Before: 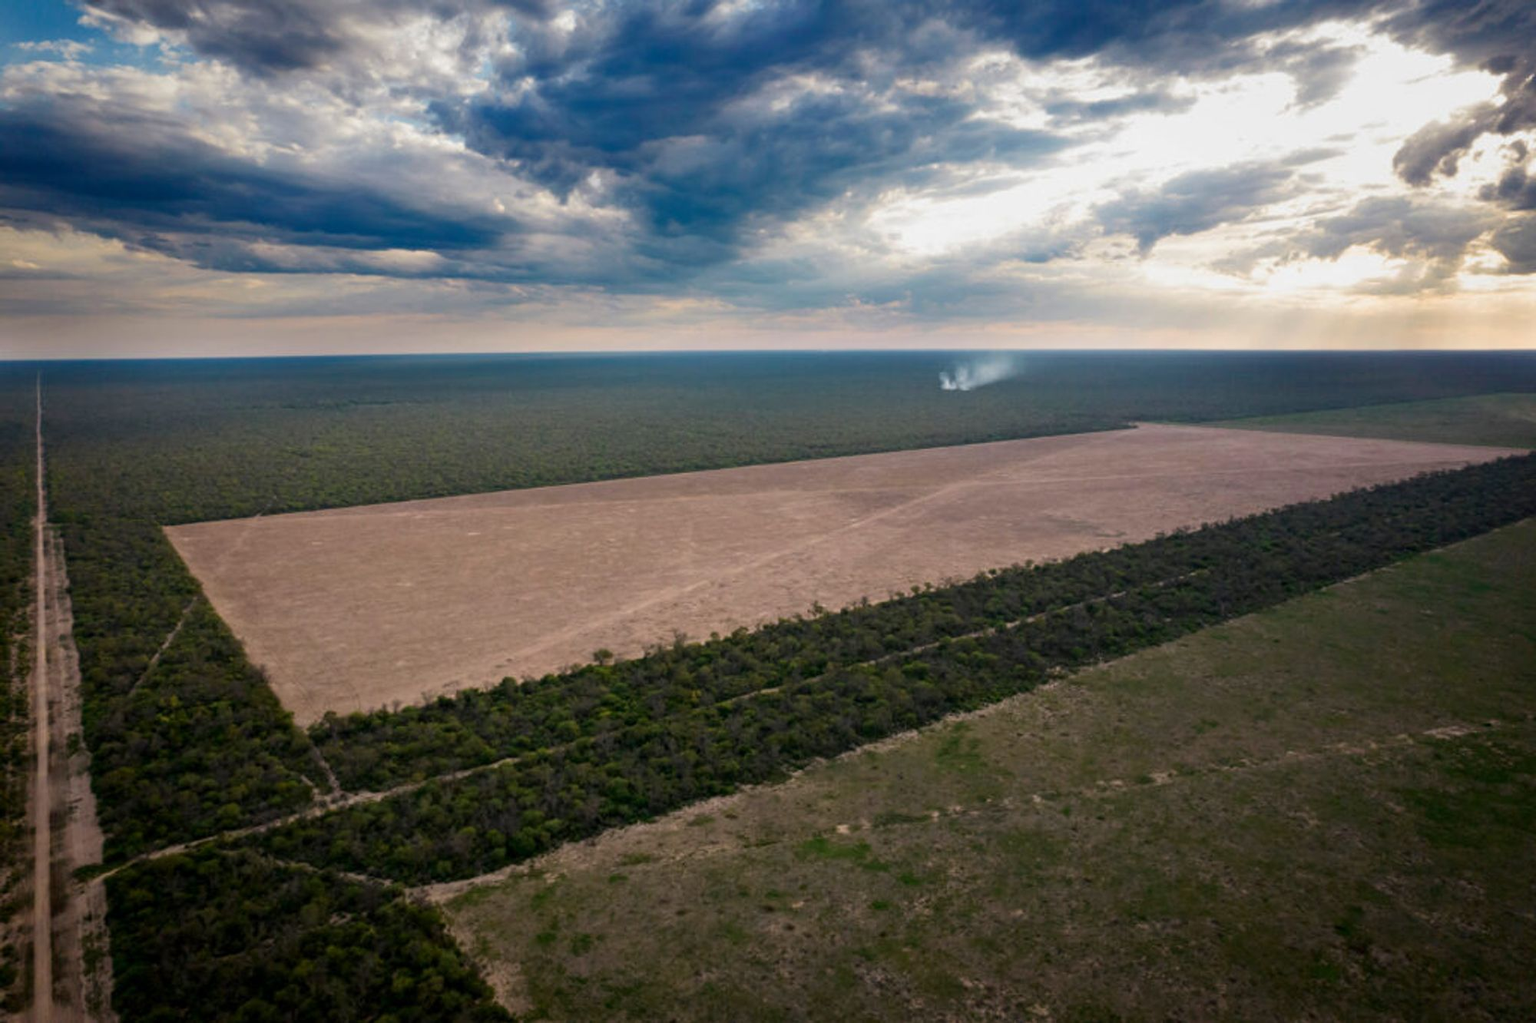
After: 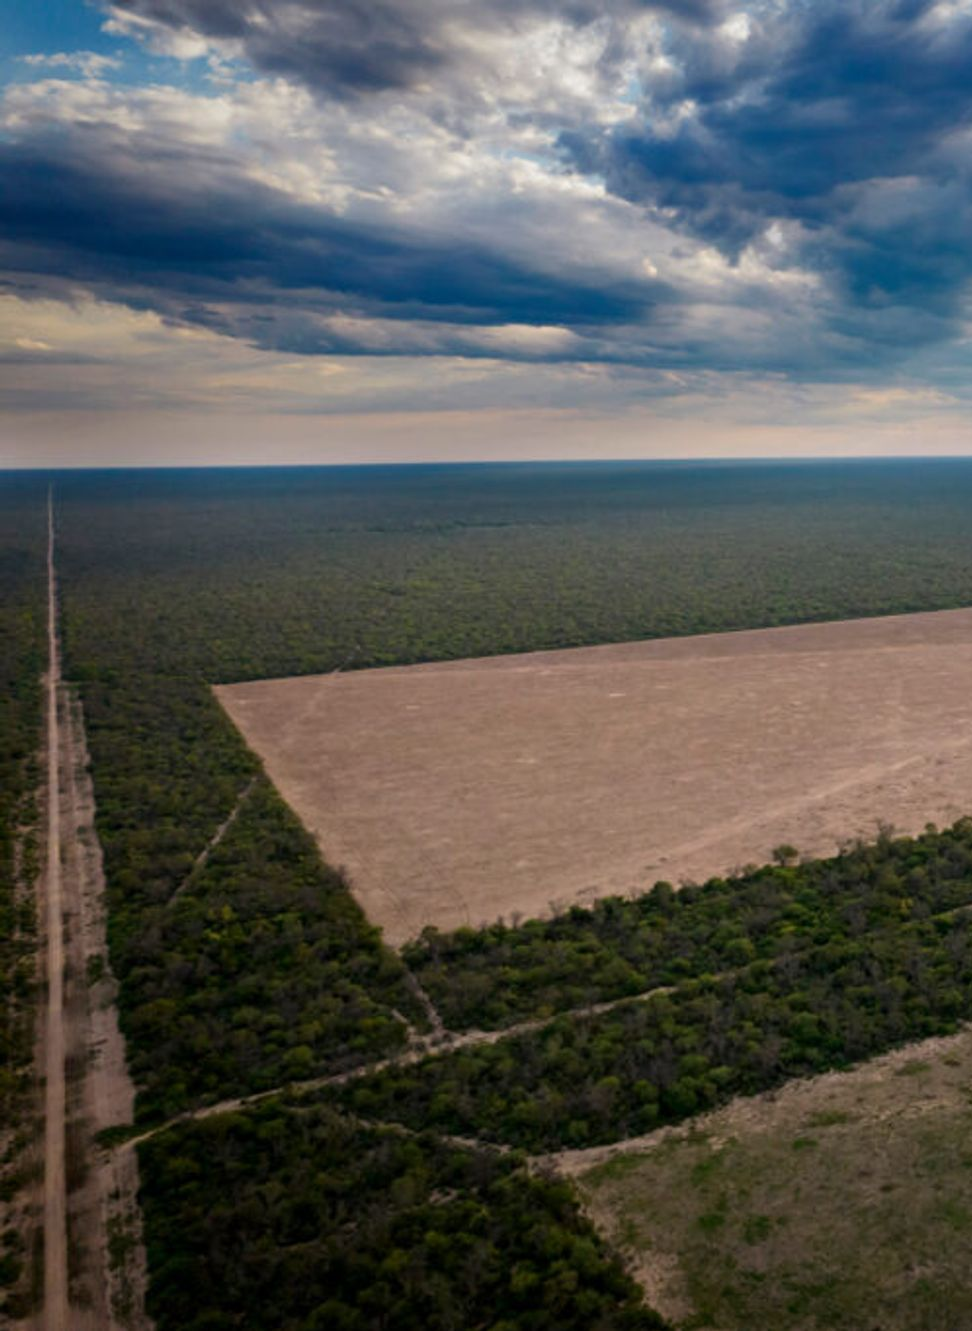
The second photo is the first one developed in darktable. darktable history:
crop and rotate: left 0.035%, top 0%, right 51.34%
